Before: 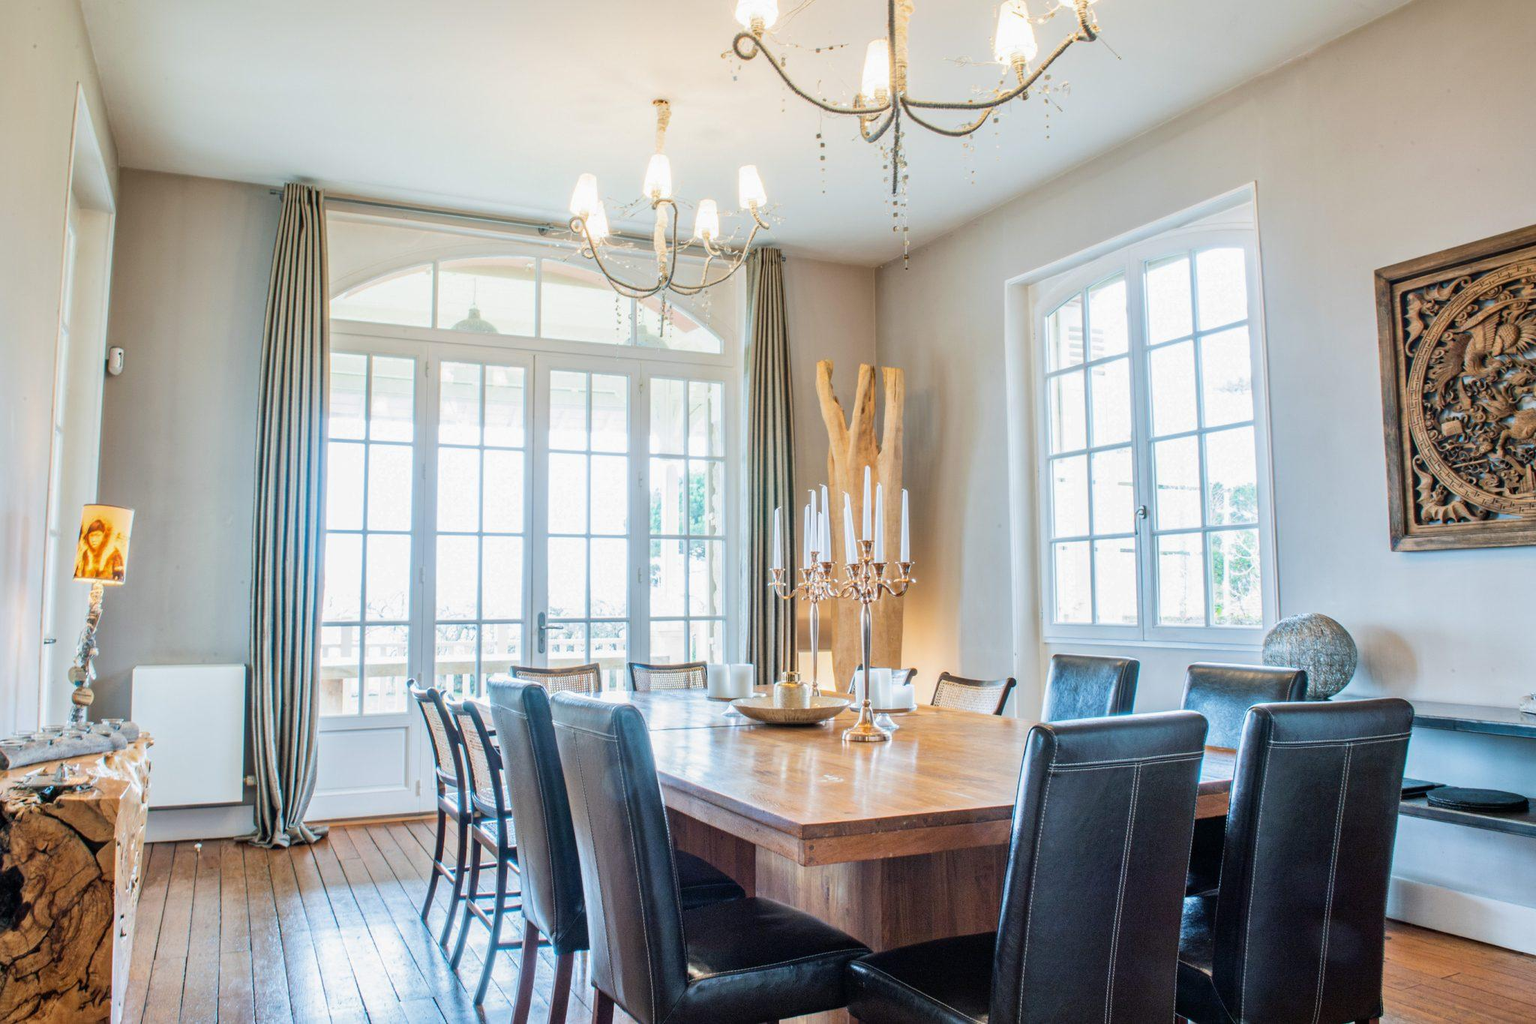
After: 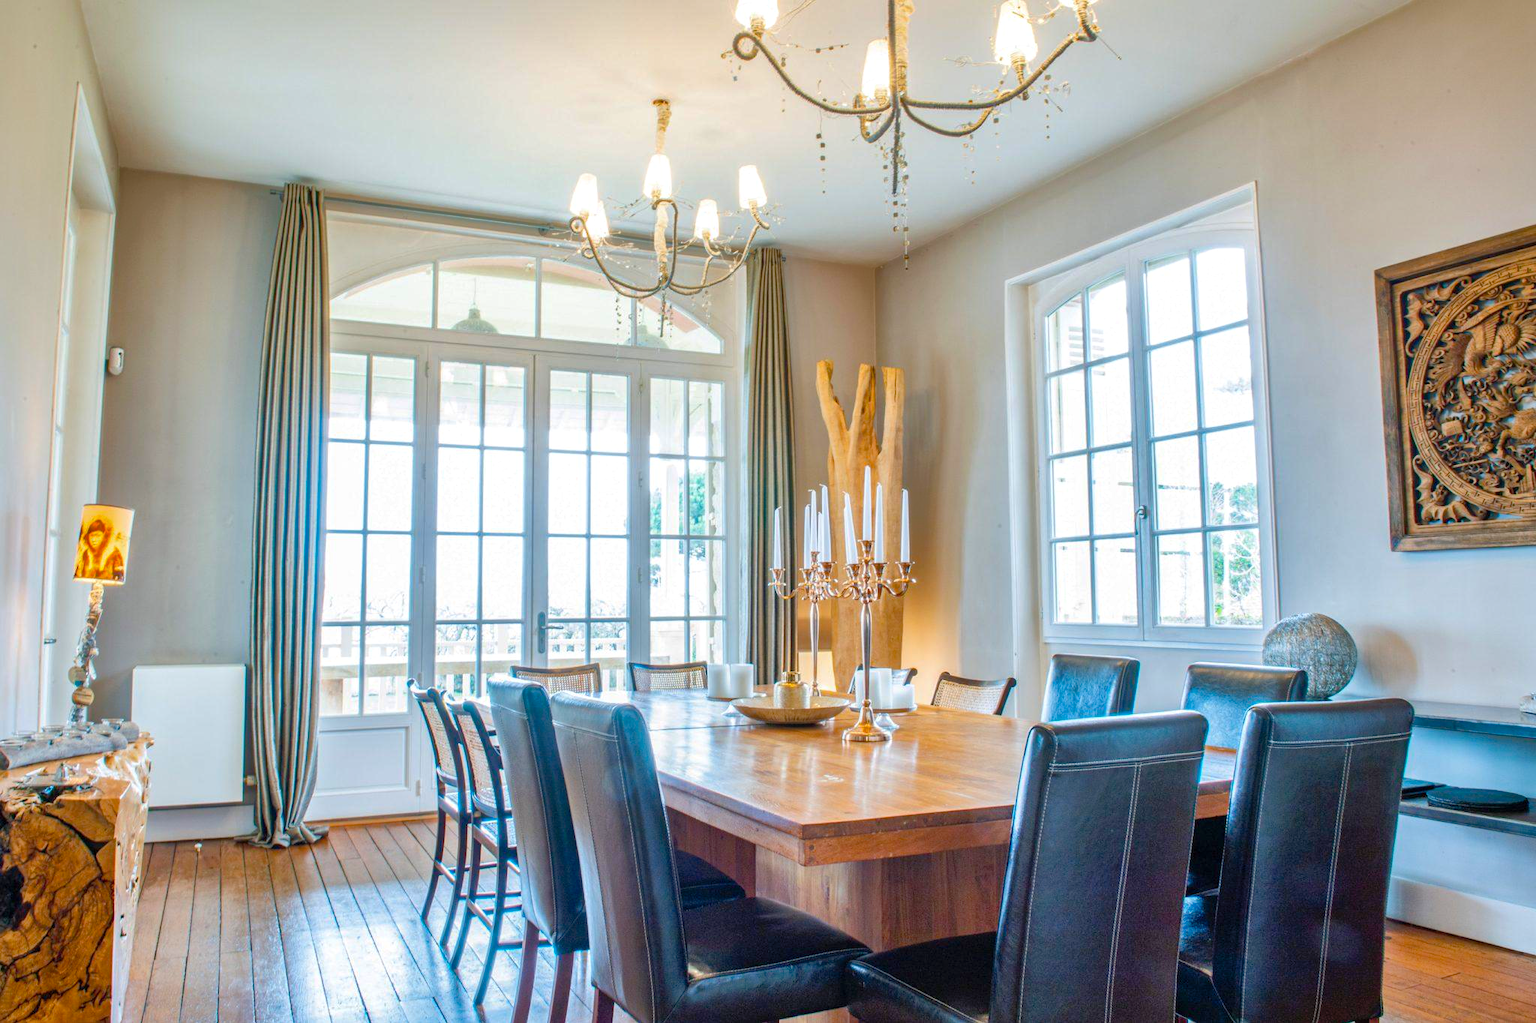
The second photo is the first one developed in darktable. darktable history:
contrast brightness saturation: contrast 0.1, brightness 0.03, saturation 0.09
color balance rgb: linear chroma grading › global chroma 8.12%, perceptual saturation grading › global saturation 9.07%, perceptual saturation grading › highlights -13.84%, perceptual saturation grading › mid-tones 14.88%, perceptual saturation grading › shadows 22.8%, perceptual brilliance grading › highlights 2.61%, global vibrance 12.07%
shadows and highlights: on, module defaults
